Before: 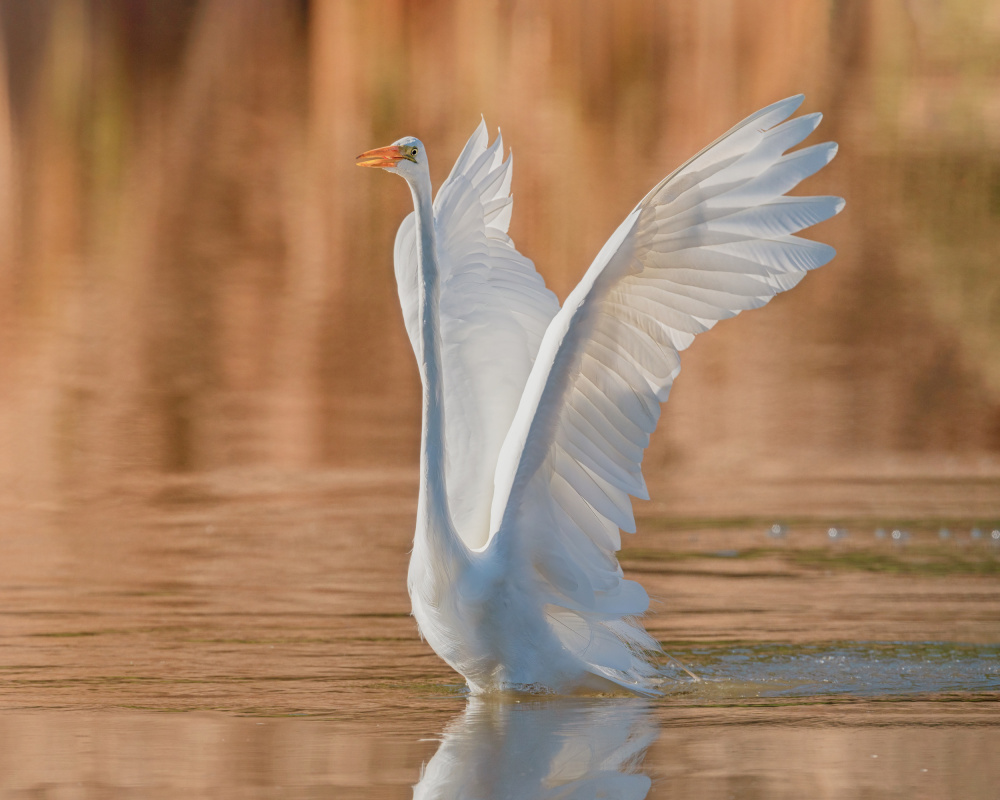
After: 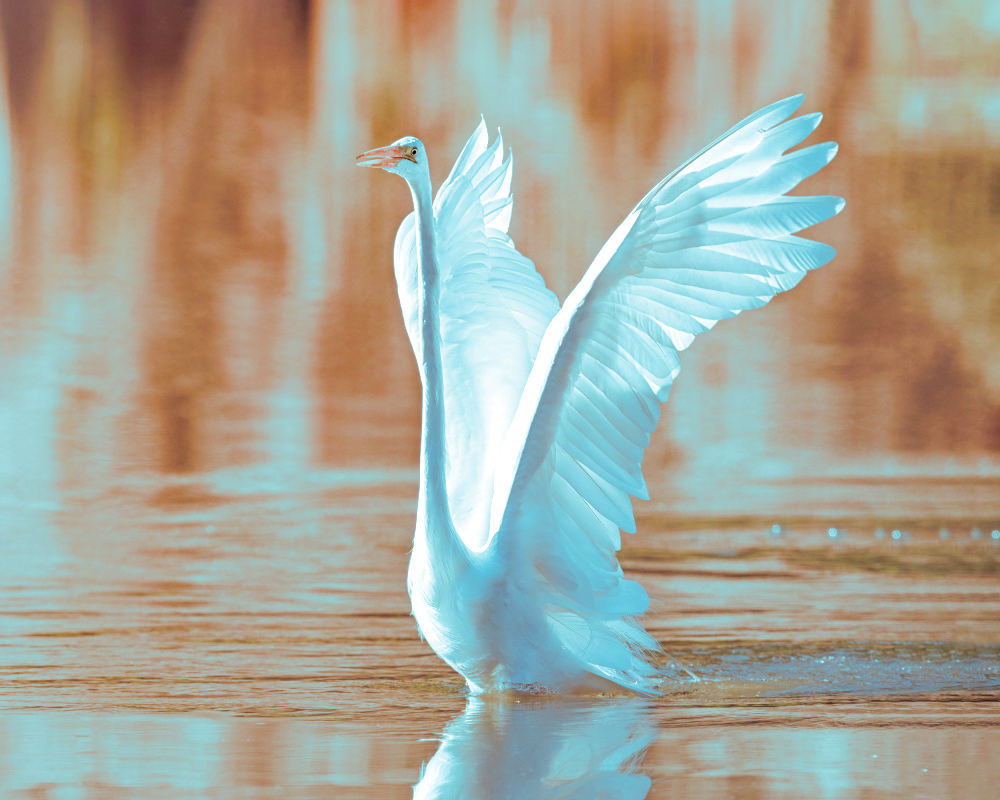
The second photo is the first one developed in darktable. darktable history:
split-toning: shadows › hue 327.6°, highlights › hue 198°, highlights › saturation 0.55, balance -21.25, compress 0%
white balance: red 0.983, blue 1.036
exposure: exposure 0.661 EV, compensate highlight preservation false
